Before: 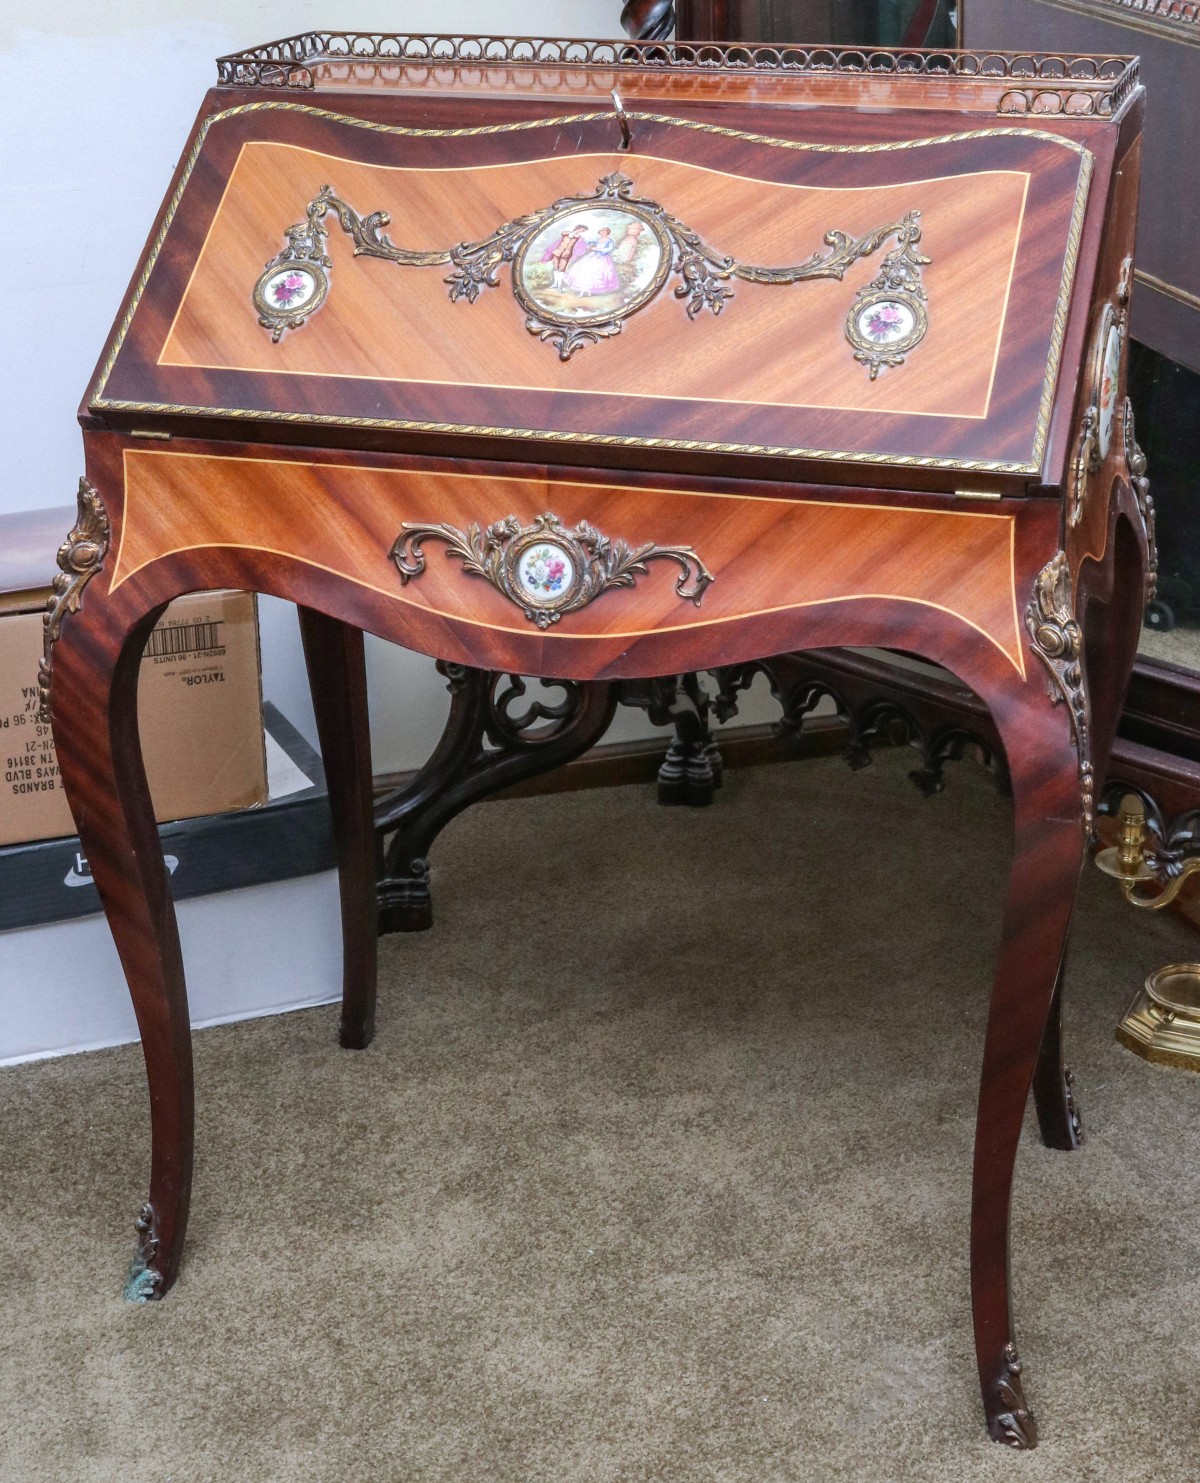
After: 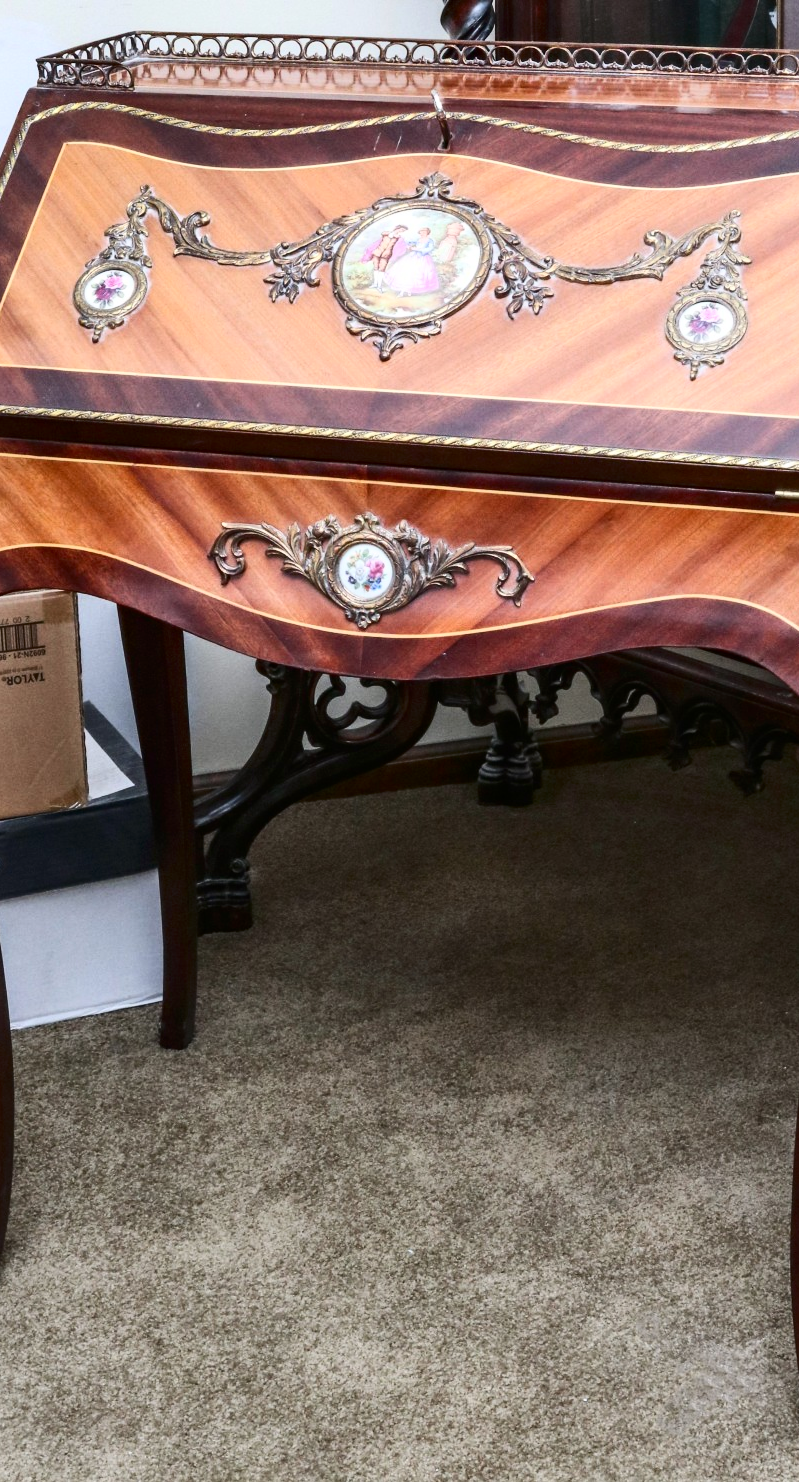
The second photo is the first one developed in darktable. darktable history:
contrast brightness saturation: contrast 0.28
crop and rotate: left 15.055%, right 18.278%
